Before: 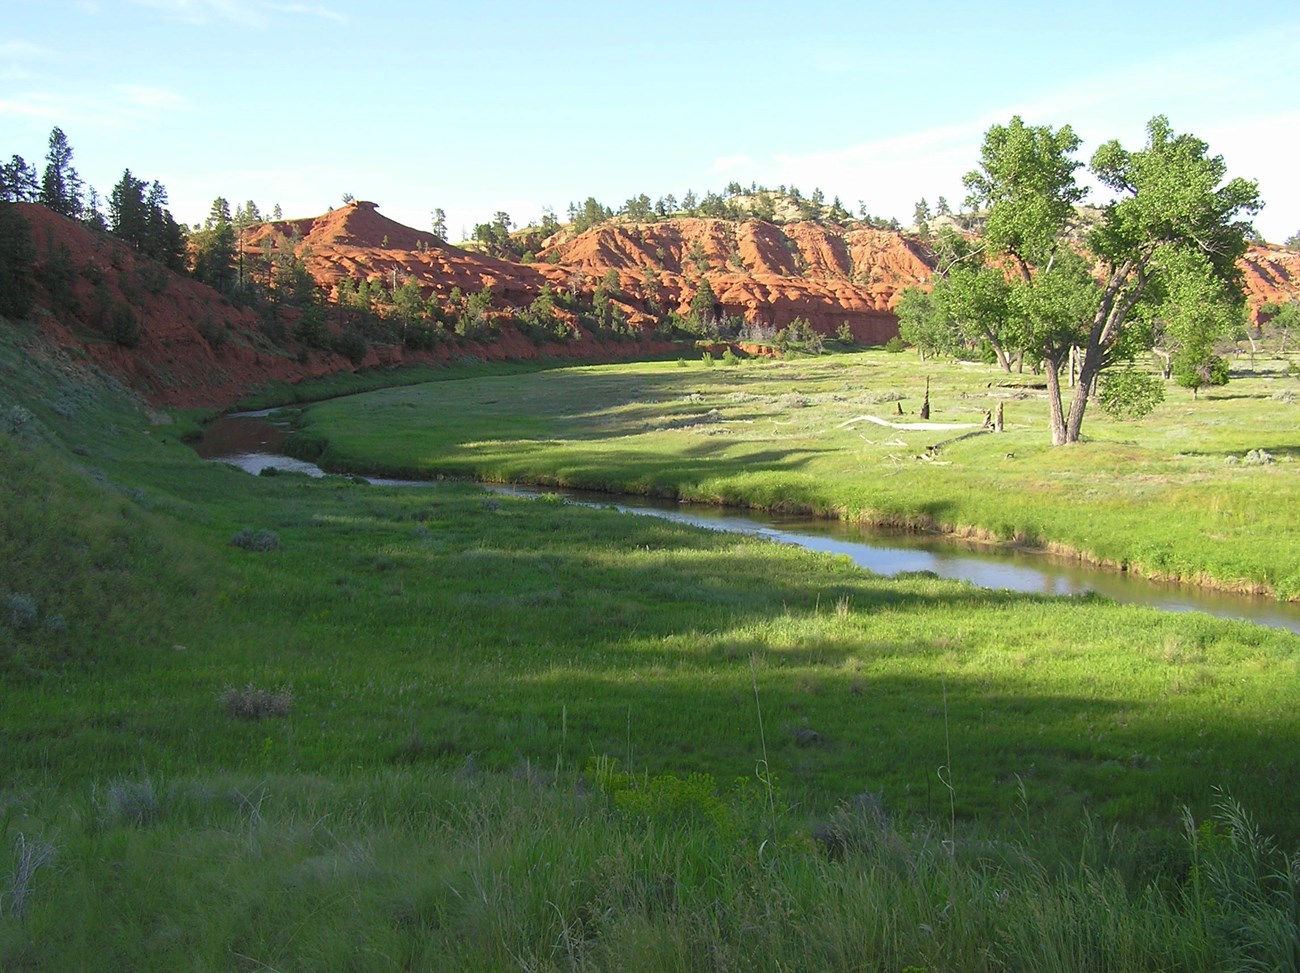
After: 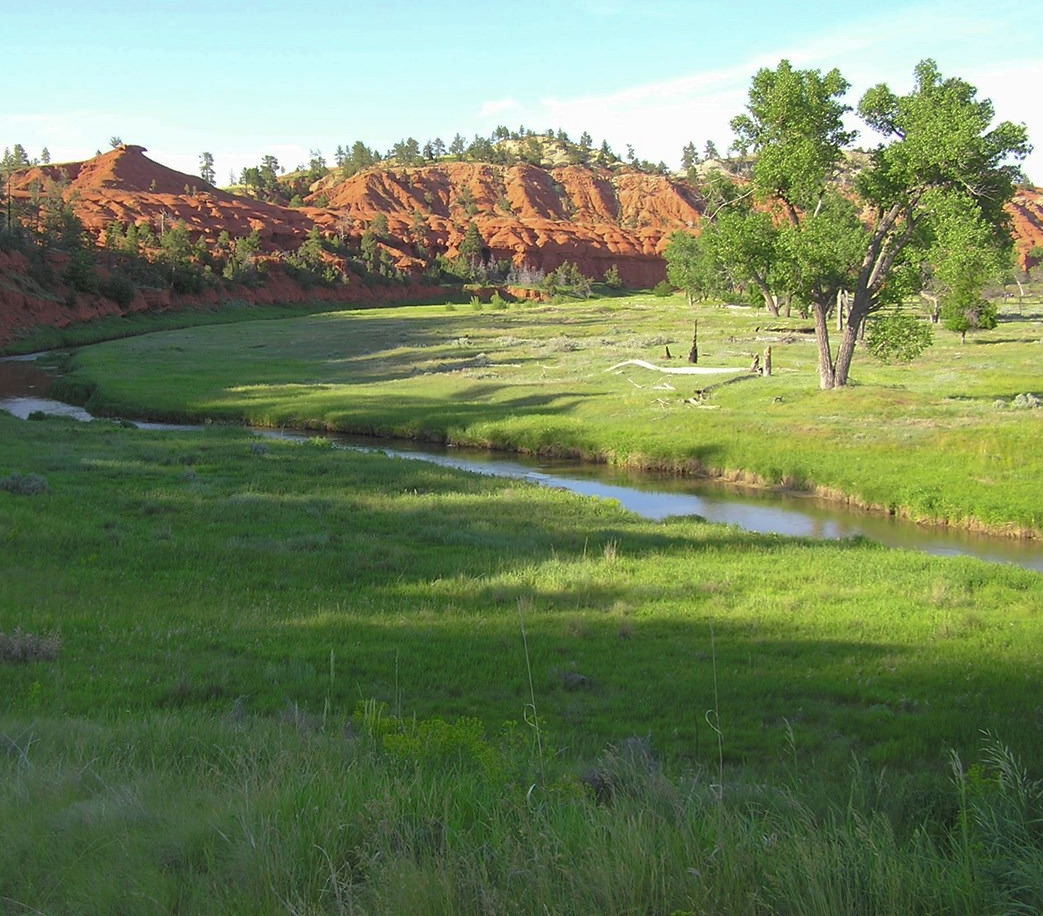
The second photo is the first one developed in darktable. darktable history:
shadows and highlights: shadows 30.17
crop and rotate: left 17.896%, top 5.808%, right 1.853%
